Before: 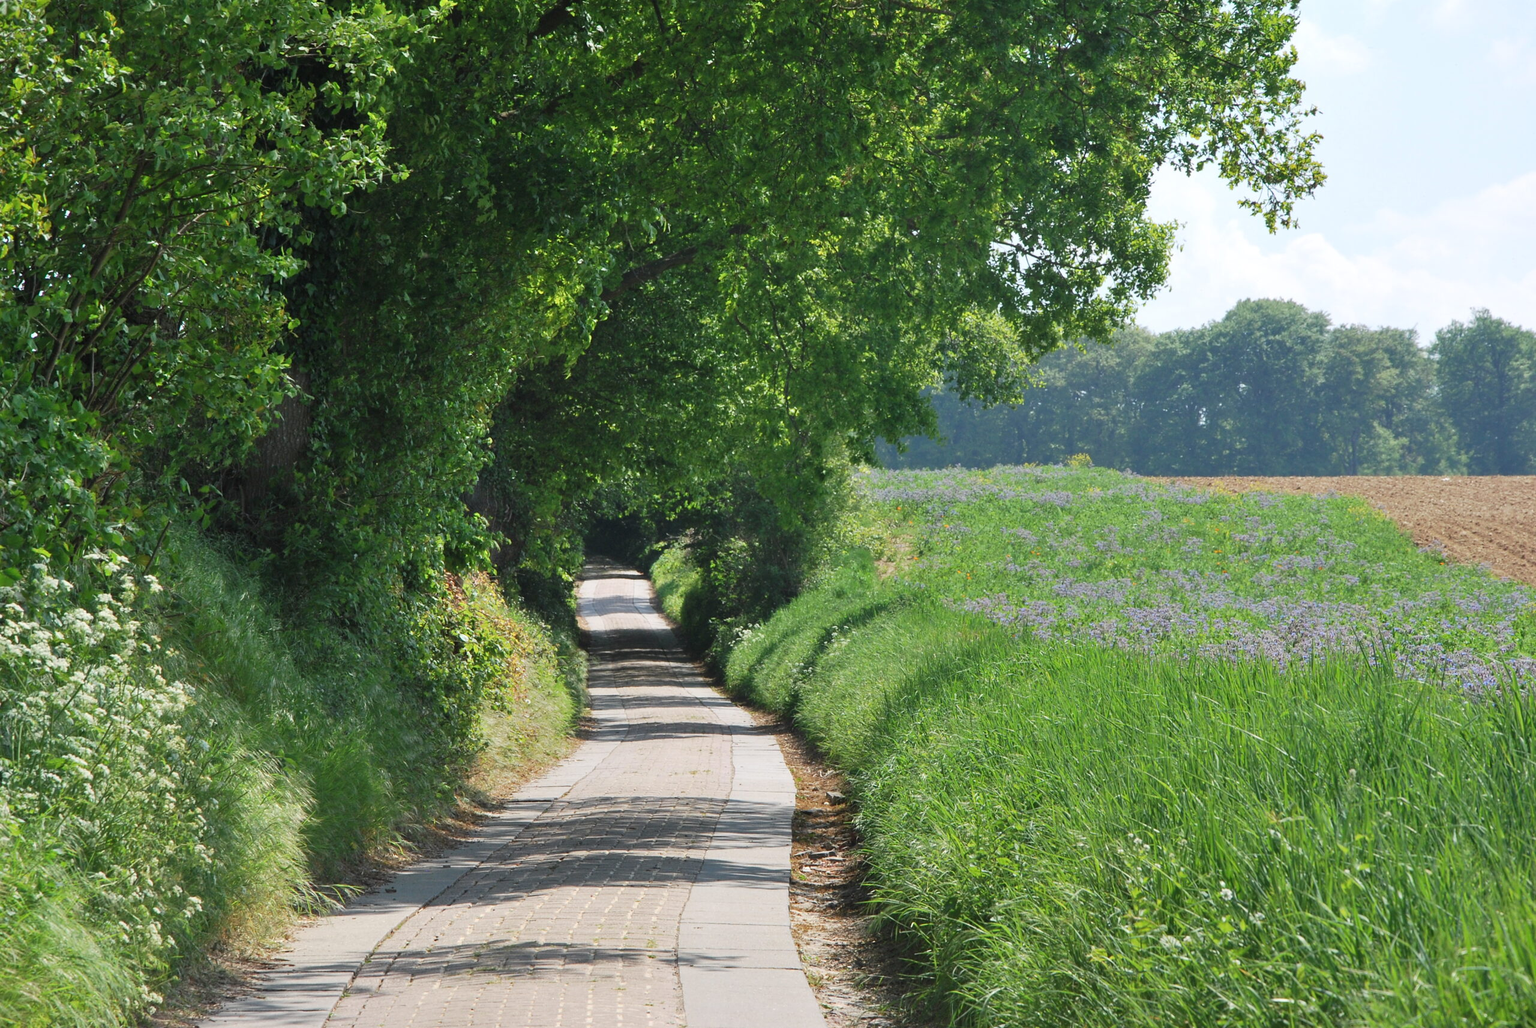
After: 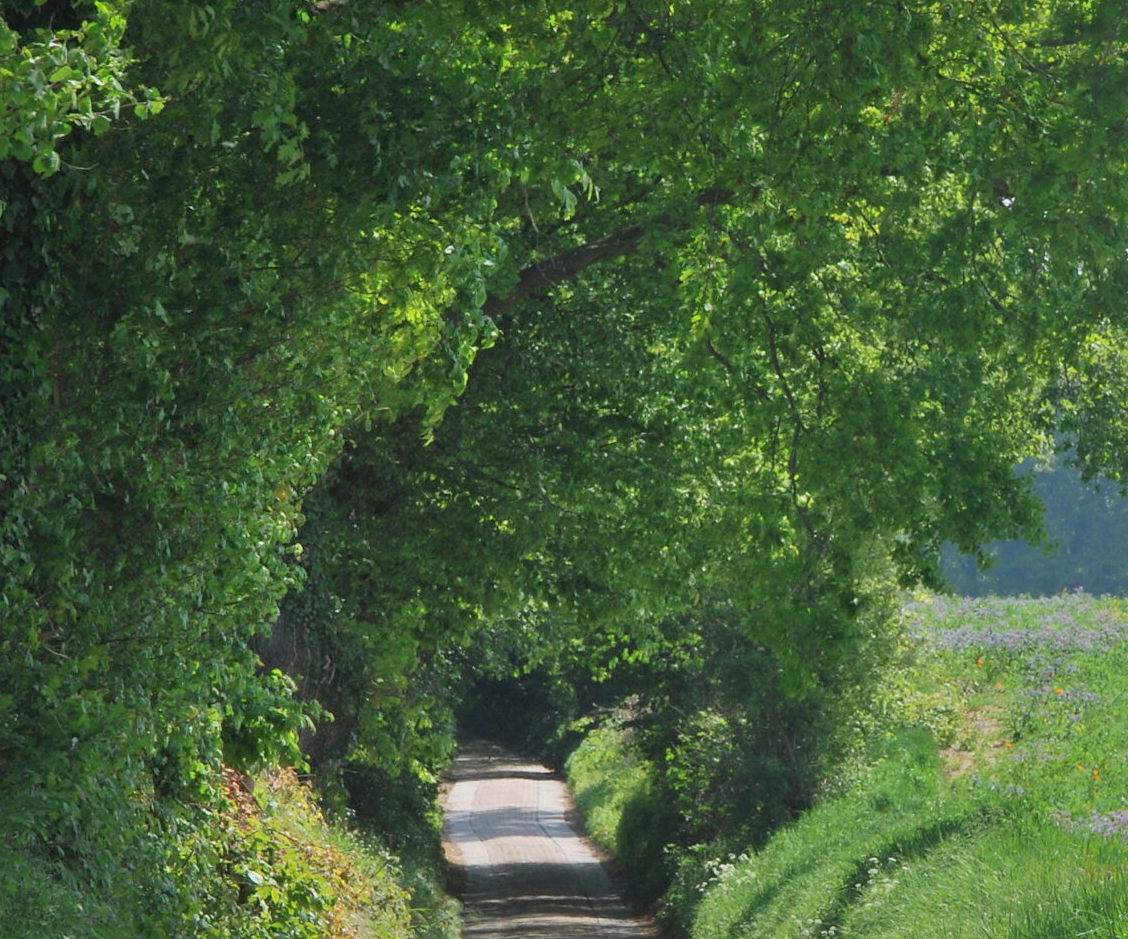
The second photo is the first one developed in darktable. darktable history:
shadows and highlights: on, module defaults
crop: left 20.248%, top 10.86%, right 35.675%, bottom 34.321%
